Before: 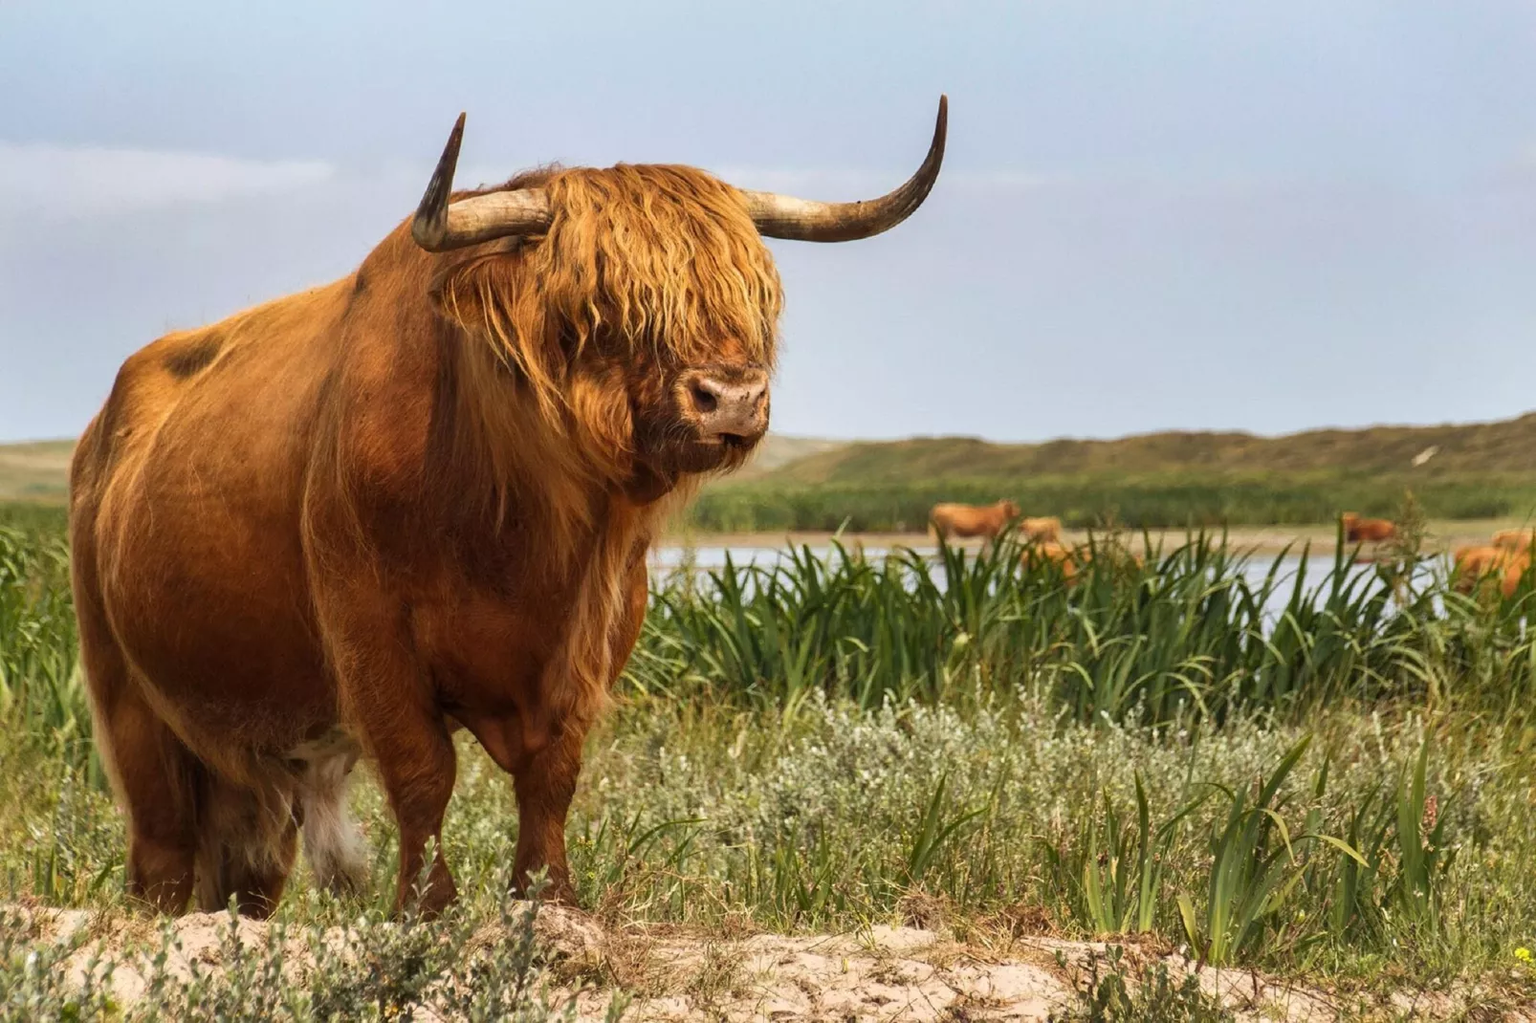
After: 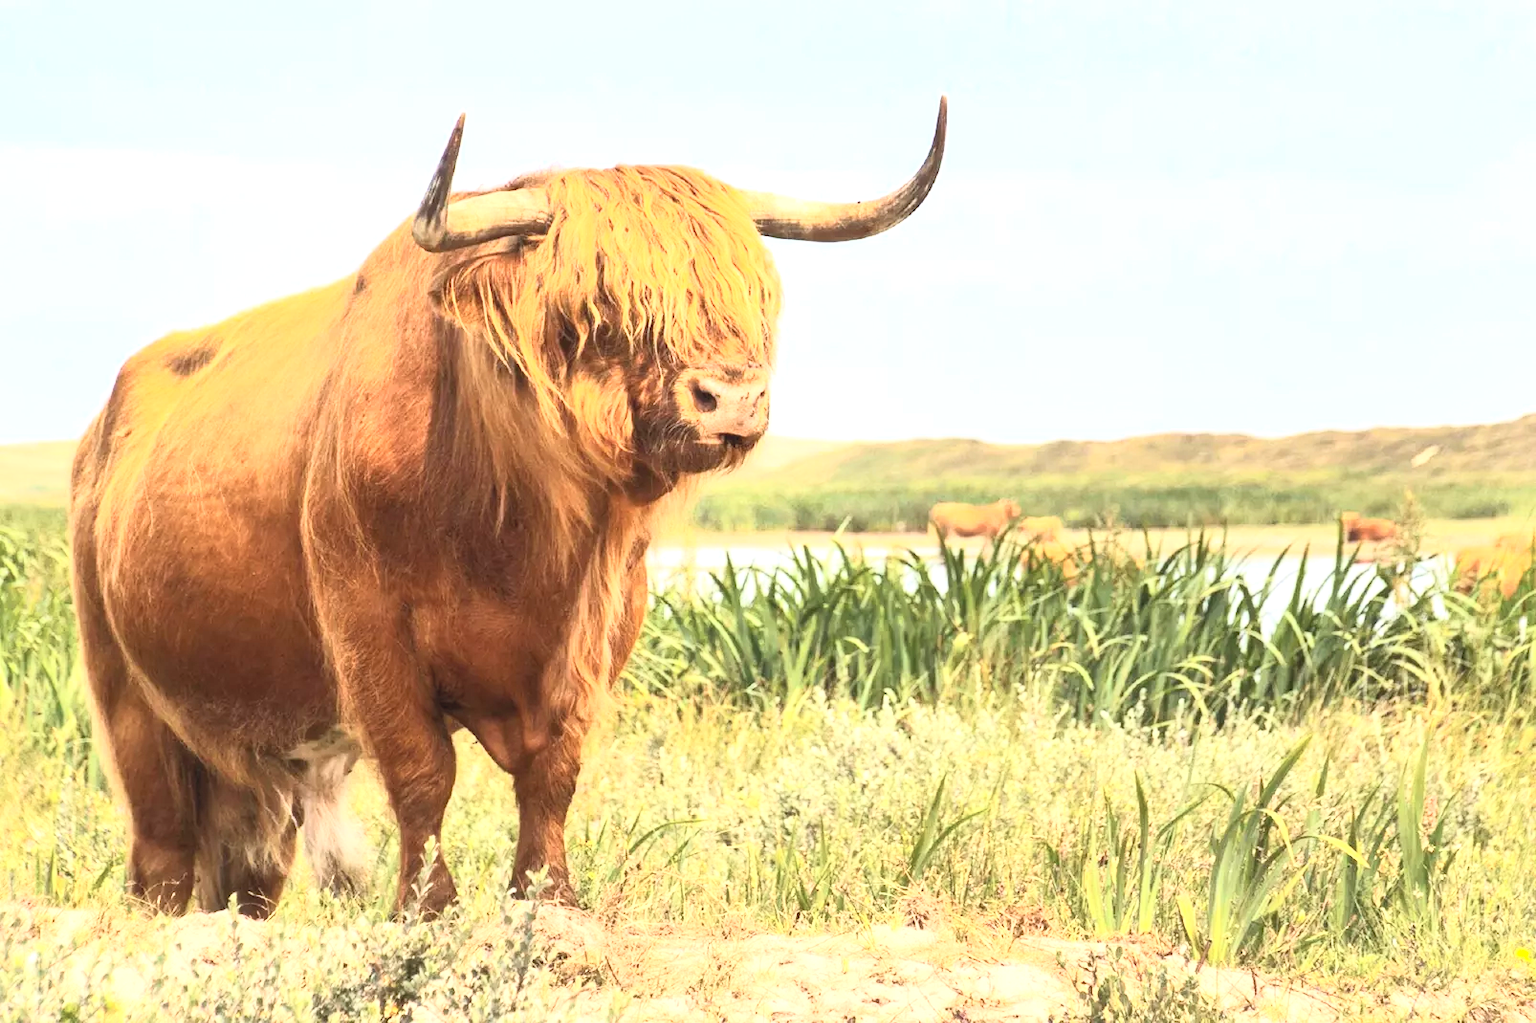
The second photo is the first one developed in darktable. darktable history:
contrast brightness saturation: contrast 0.39, brightness 0.53
exposure: black level correction 0, exposure 1.1 EV, compensate highlight preservation false
color balance: on, module defaults
